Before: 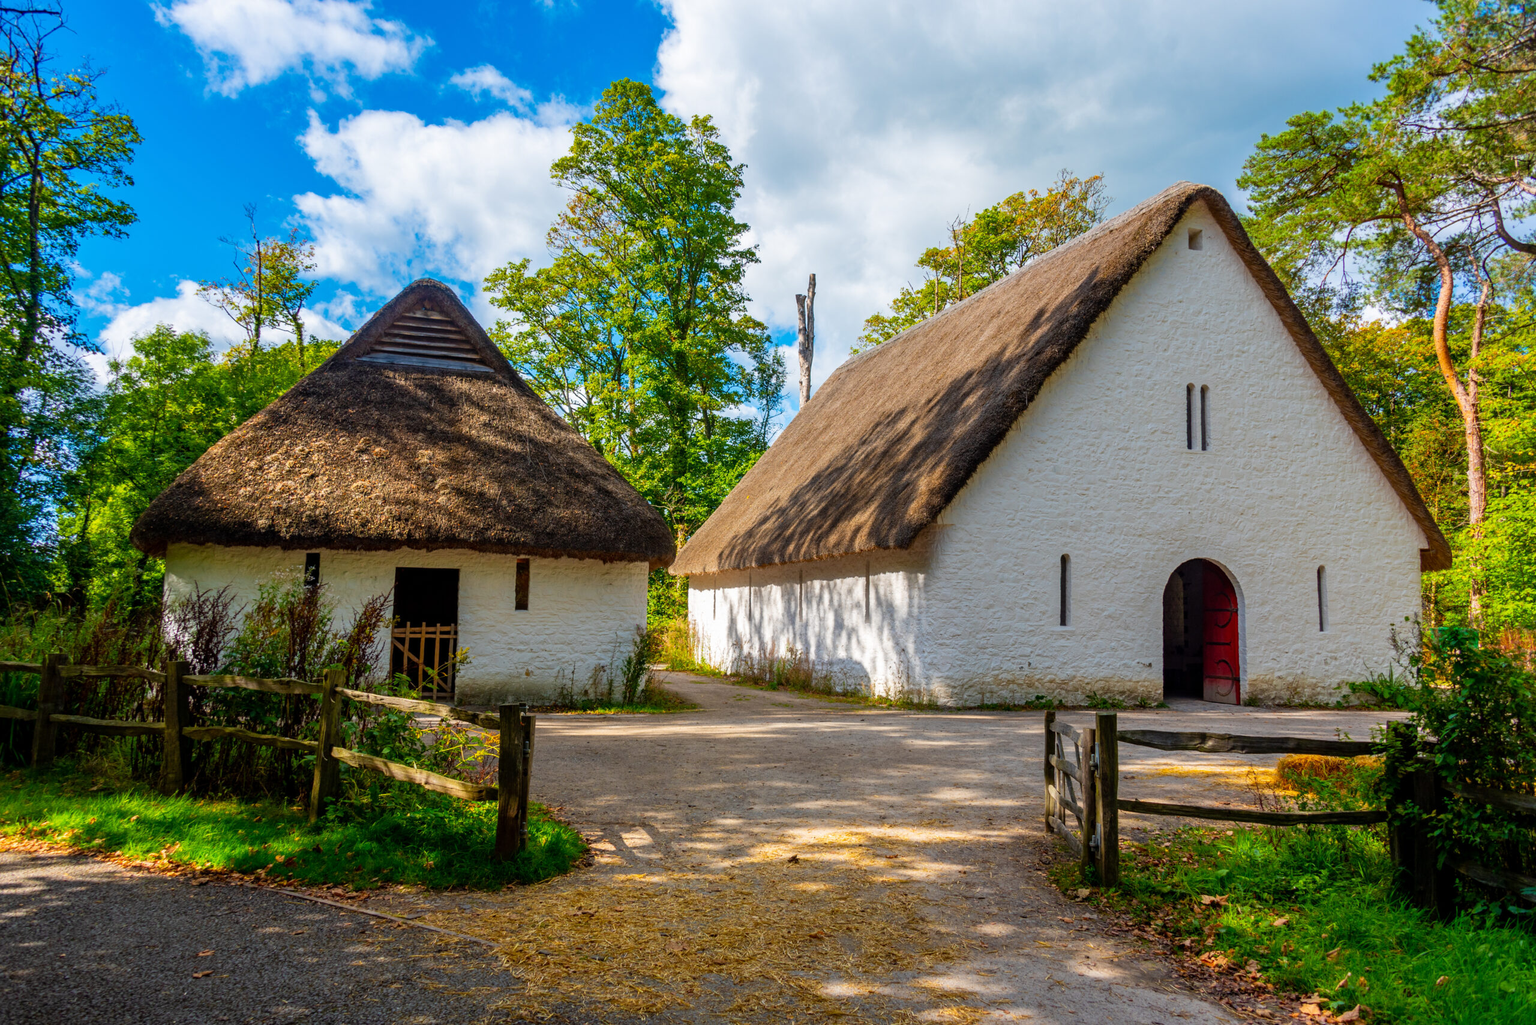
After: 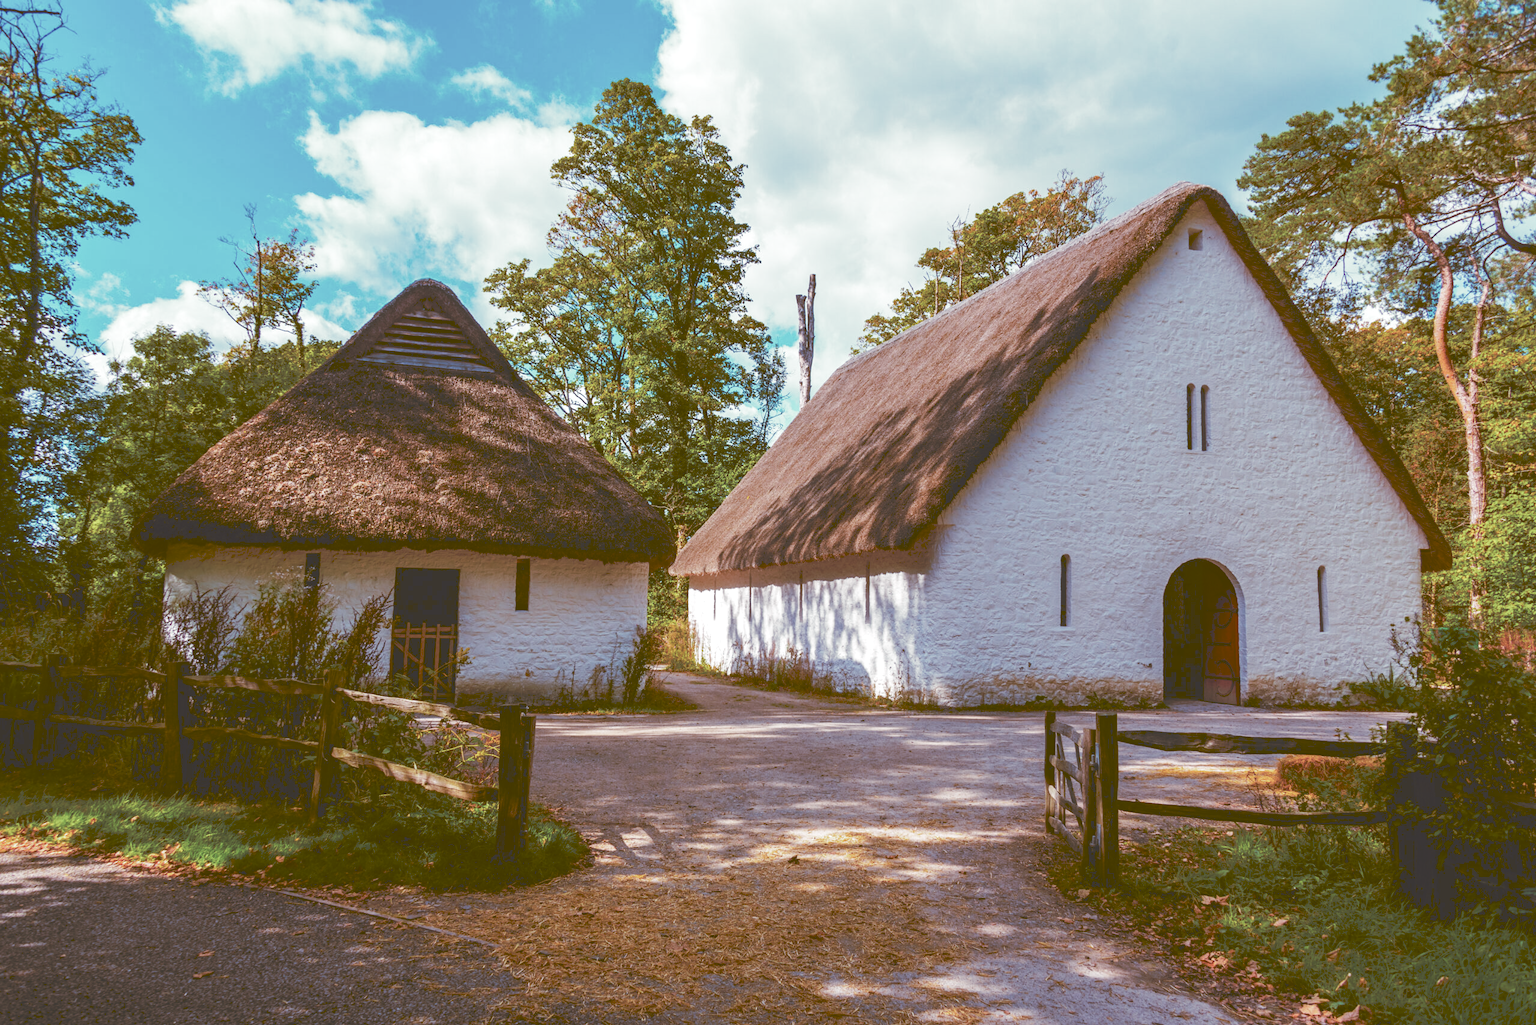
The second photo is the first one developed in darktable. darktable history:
tone curve: curves: ch0 [(0, 0) (0.003, 0.224) (0.011, 0.229) (0.025, 0.234) (0.044, 0.242) (0.069, 0.249) (0.1, 0.256) (0.136, 0.265) (0.177, 0.285) (0.224, 0.304) (0.277, 0.337) (0.335, 0.385) (0.399, 0.435) (0.468, 0.507) (0.543, 0.59) (0.623, 0.674) (0.709, 0.763) (0.801, 0.852) (0.898, 0.931) (1, 1)], preserve colors none
color look up table: target L [91.34, 85.07, 78.7, 77.31, 68.11, 58.06, 59.7, 46.86, 51.62, 40.44, 22.48, 200.79, 102.86, 79.72, 69.96, 58.19, 59.09, 51.63, 51.02, 50.94, 34.54, 32.91, 21.27, 19.99, 7.665, 1.085, 92.72, 80.36, 78.57, 84.43, 67.25, 79.49, 69.2, 54.97, 69.3, 63.55, 63.67, 46.6, 45.02, 39.28, 36.02, 33.2, 29.25, 32.54, 13.9, 5.004, 93.45, 79.09, 46.48], target a [-17.97, -21.69, -40.82, -11.36, -19.75, -35.09, -26.85, -6.569, 2.77, -18.8, -7.029, 0, 0, -2.35, 24.11, 8.958, 35.98, 23, 50.01, 29.22, 16.67, 42.97, 13.31, 31.66, 26.53, 4.431, -0.518, -5.433, 13.65, 7.511, 5.866, 19.59, 35.73, 52.6, -12.38, 4.808, 30.82, 31.5, 7.612, 8.393, 6.89, 31.96, 25.32, 10.56, 10.09, 13.76, -36.43, -29.46, -13.27], target b [45.01, 31.71, 14.25, 1.894, 11.71, 36.28, -0.195, 31.86, 6.607, 32.47, 37.93, -0.001, -0.002, 38.74, 7.247, 46.91, 33.24, 25.86, 15.52, 4.799, 54.35, 55.29, 35.8, 30.67, 12.69, 1.498, 12.12, -6.911, -3.695, -1.14, -9.544, -9.413, -17.27, -7.655, -25.5, -34.44, -28.85, -8.758, -35.18, -16.64, -2.68, -22.7, -46.04, -58.74, 23.05, 7.682, 13.49, -9.299, -14.73], num patches 49
